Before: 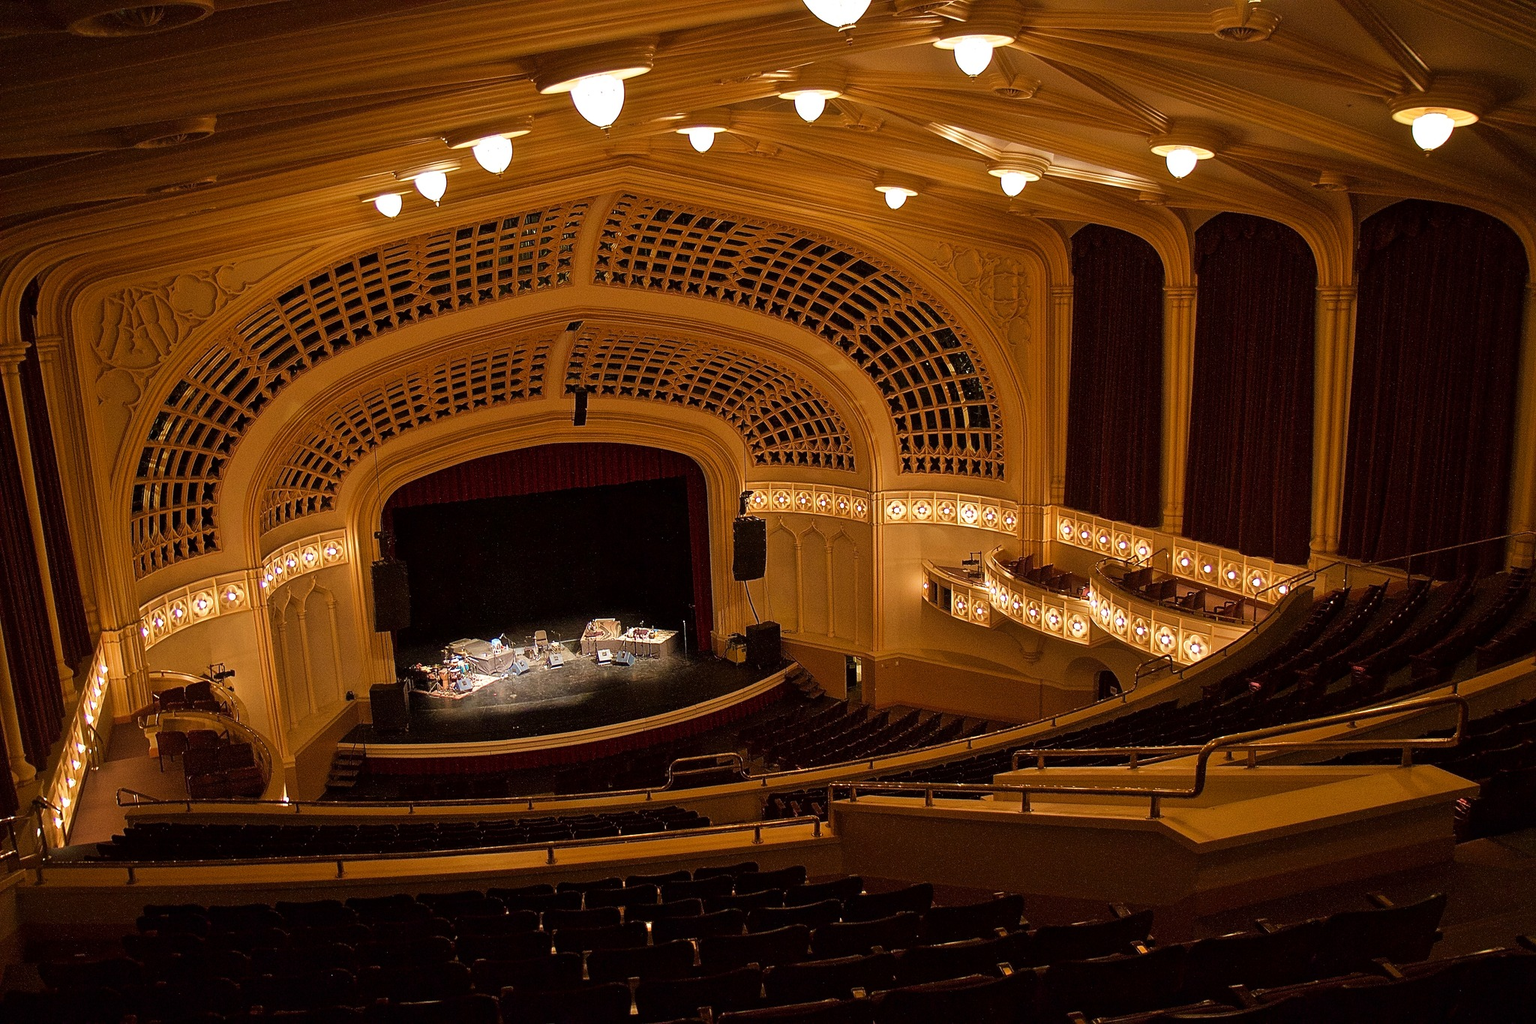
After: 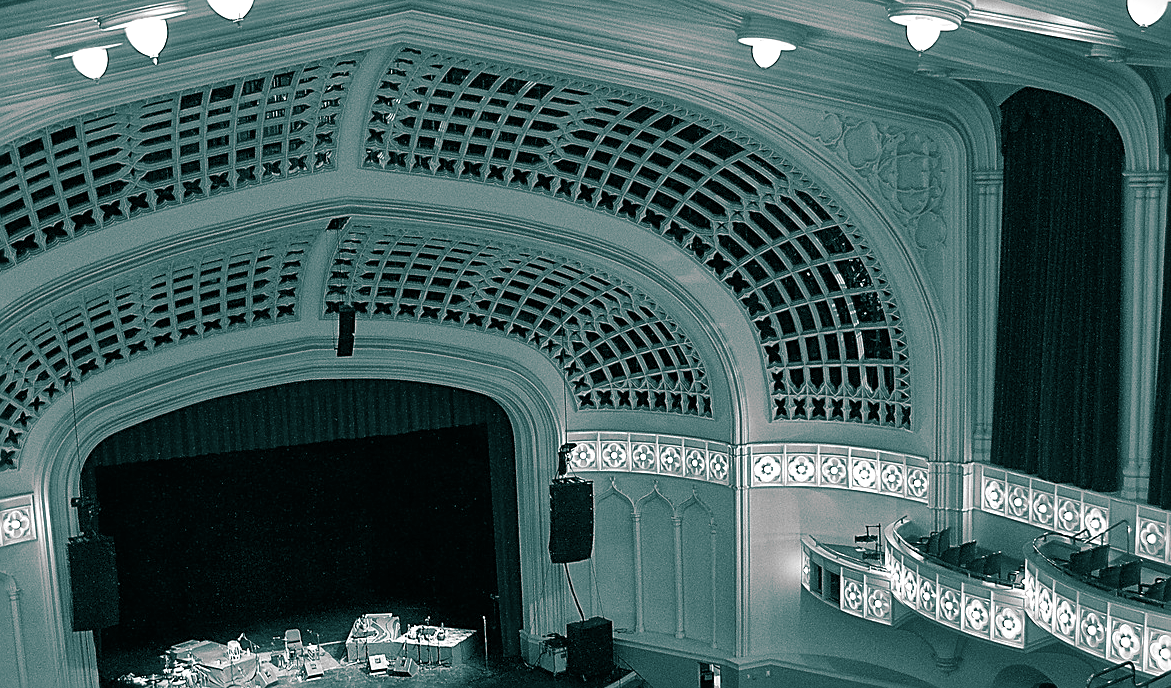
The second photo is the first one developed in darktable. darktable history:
exposure: black level correction 0, exposure 0.7 EV, compensate exposure bias true, compensate highlight preservation false
sharpen: on, module defaults
monochrome: a 79.32, b 81.83, size 1.1
split-toning: shadows › hue 183.6°, shadows › saturation 0.52, highlights › hue 0°, highlights › saturation 0
crop: left 20.932%, top 15.471%, right 21.848%, bottom 34.081%
